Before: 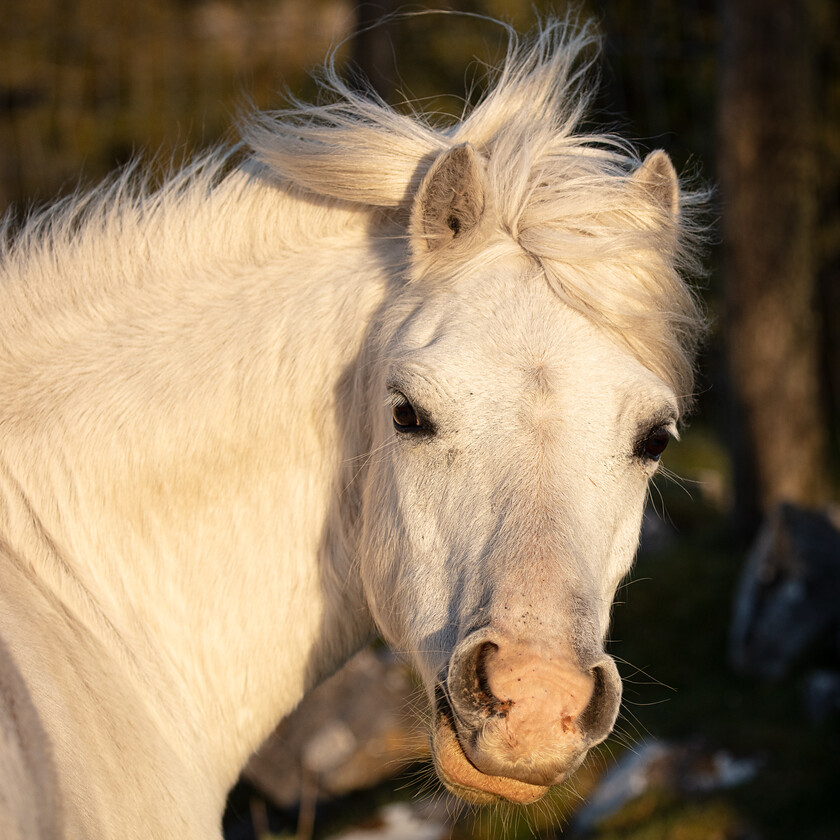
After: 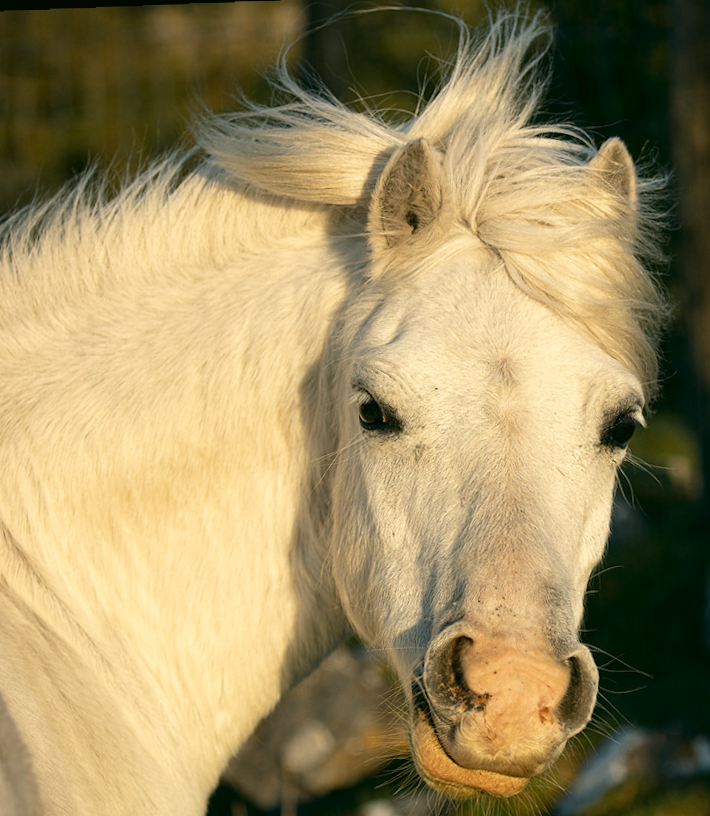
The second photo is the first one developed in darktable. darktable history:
rotate and perspective: rotation -1.24°, automatic cropping off
color correction: highlights a* -0.482, highlights b* 9.48, shadows a* -9.48, shadows b* 0.803
crop and rotate: angle 1°, left 4.281%, top 0.642%, right 11.383%, bottom 2.486%
